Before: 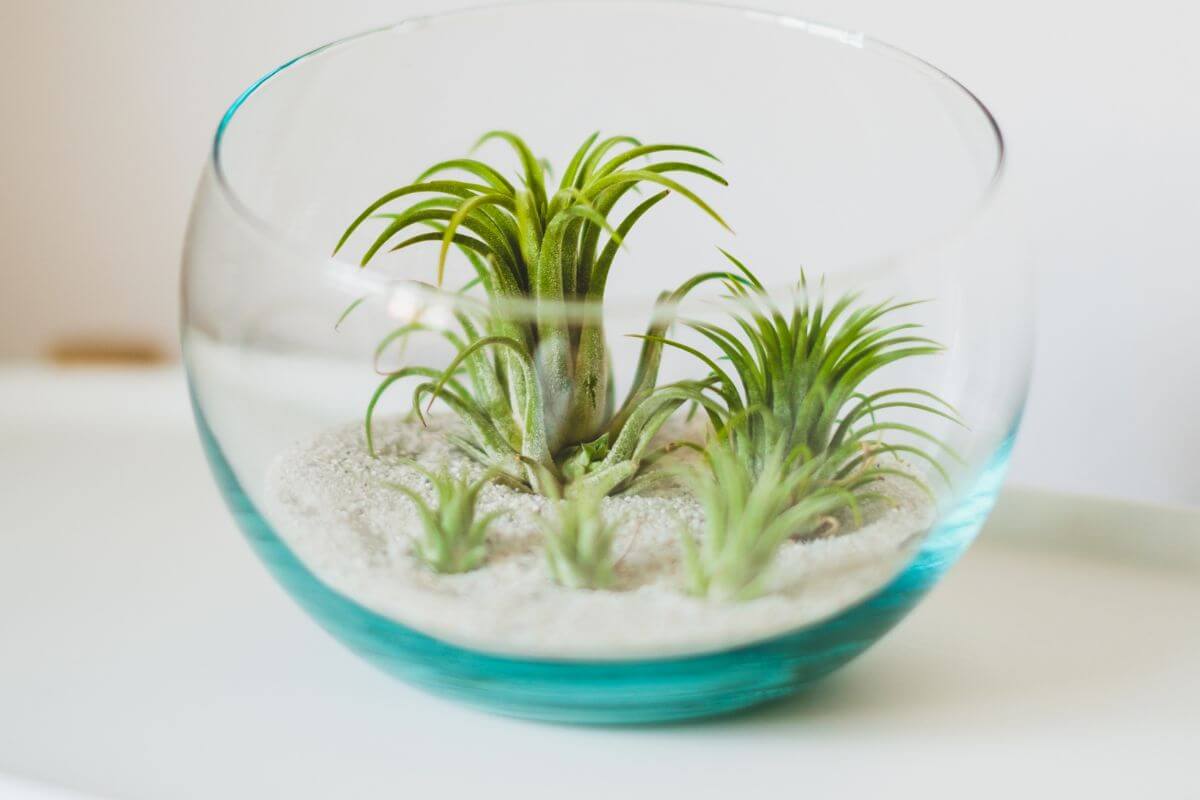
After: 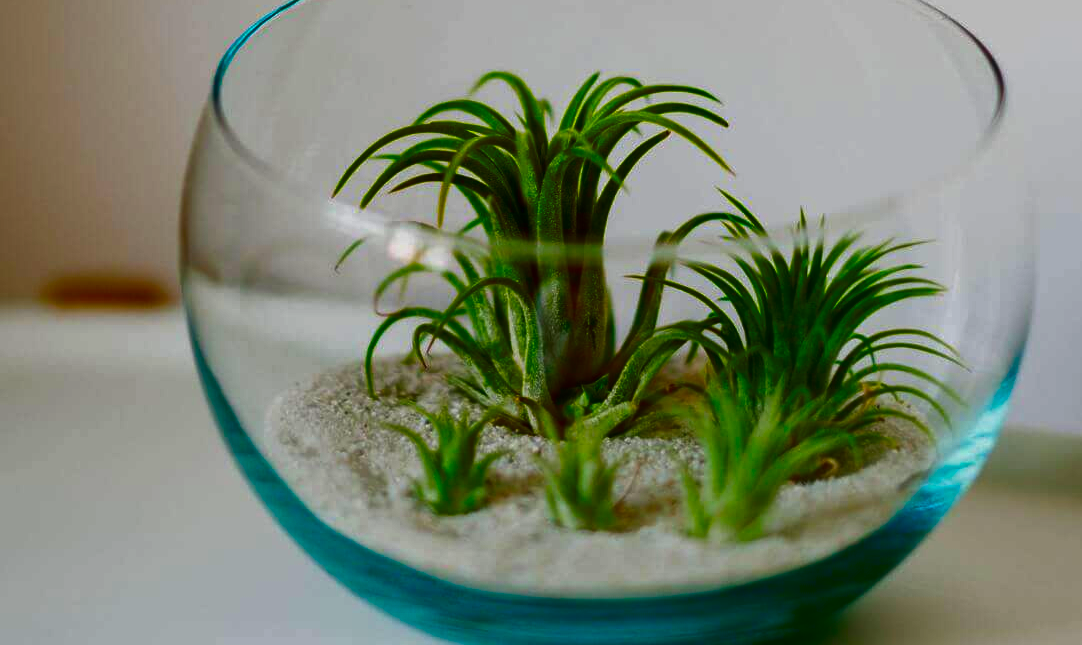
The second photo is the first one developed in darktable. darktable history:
contrast brightness saturation: brightness -0.997, saturation 0.988
crop: top 7.39%, right 9.82%, bottom 11.969%
